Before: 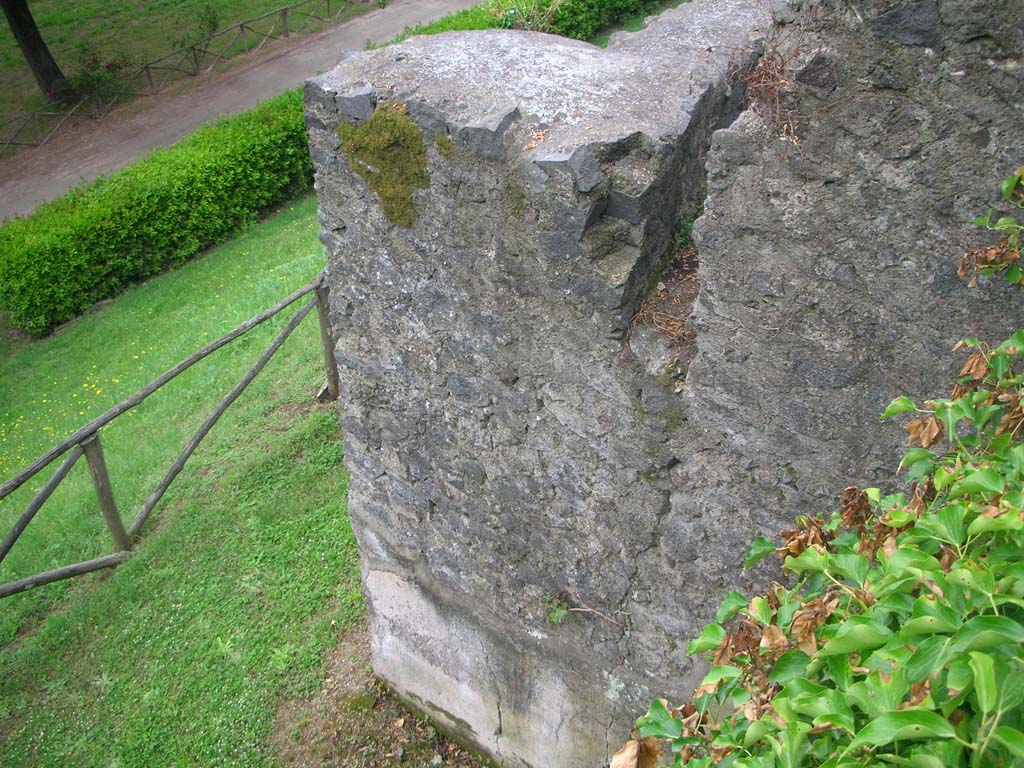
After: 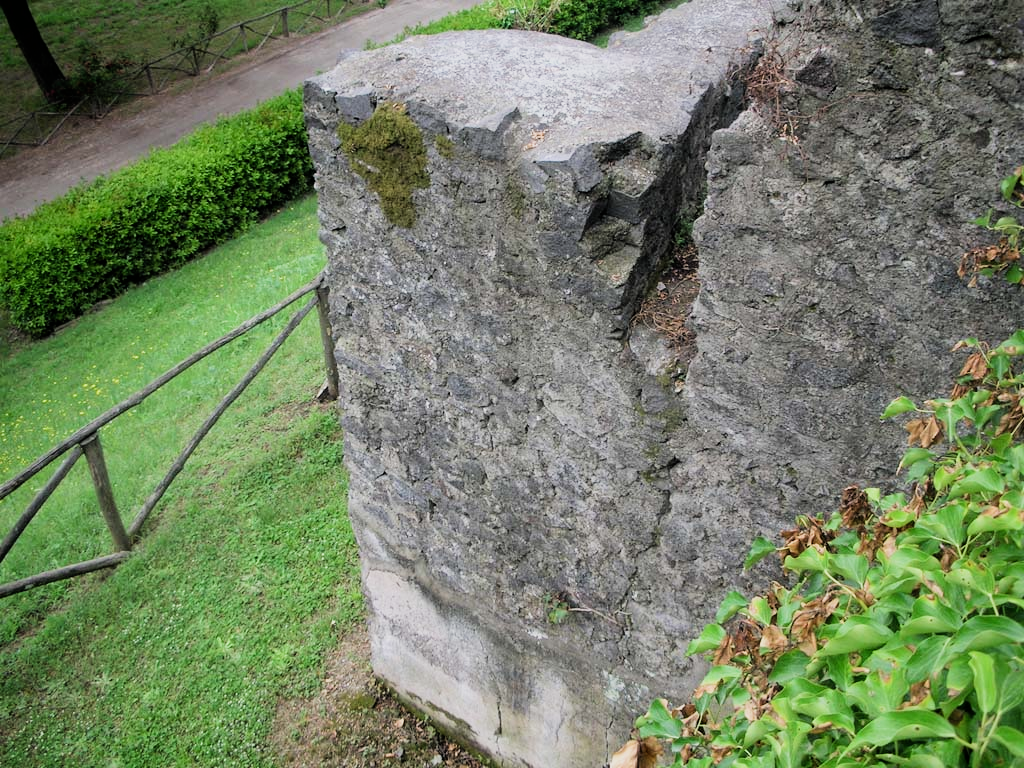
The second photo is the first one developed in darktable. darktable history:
filmic rgb: black relative exposure -5.14 EV, white relative exposure 3.99 EV, threshold 2.98 EV, hardness 2.89, contrast 1.385, highlights saturation mix -31.48%, enable highlight reconstruction true
